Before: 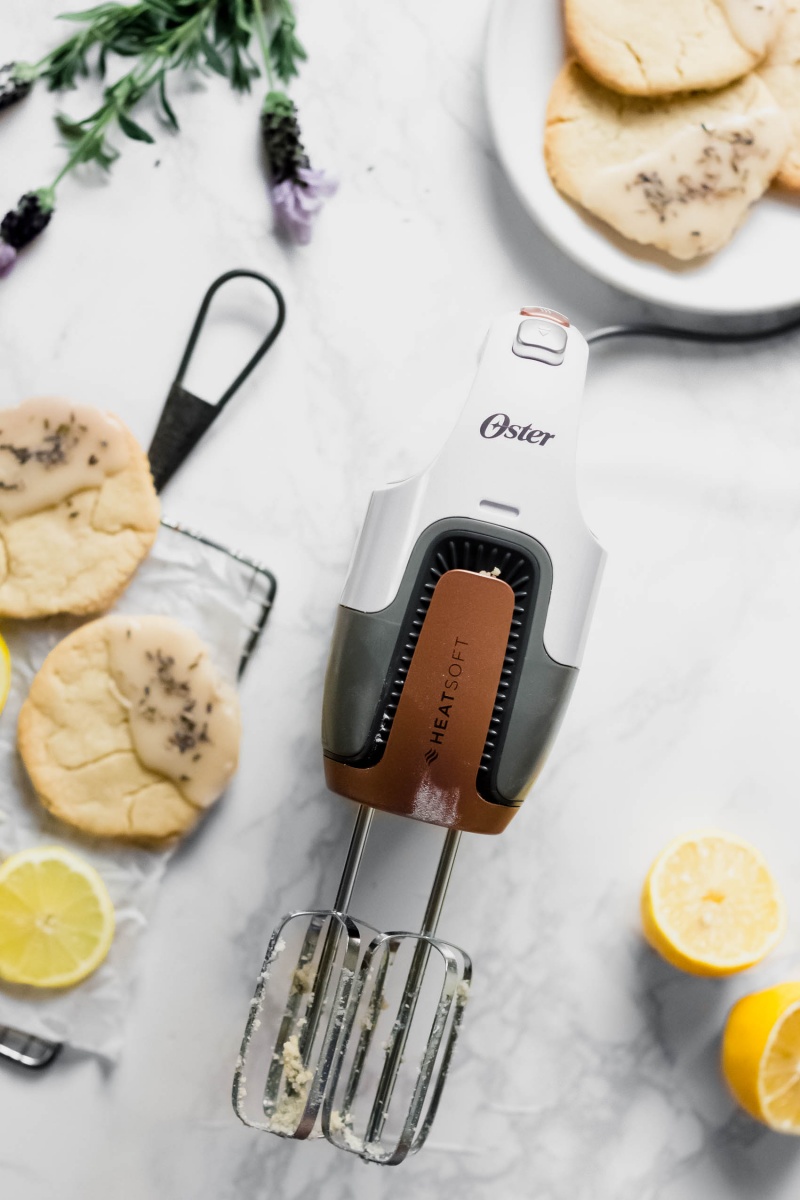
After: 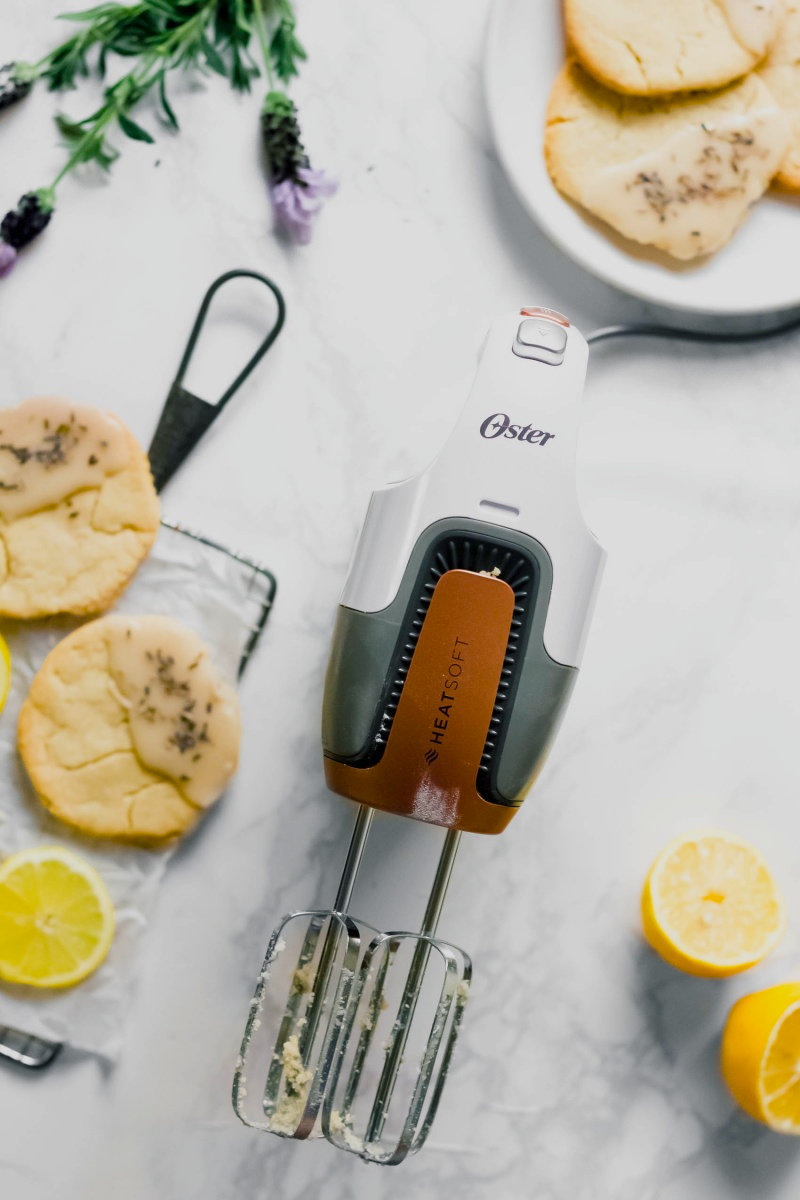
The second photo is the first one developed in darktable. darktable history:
color balance rgb: shadows lift › chroma 2.045%, shadows lift › hue 182.65°, perceptual saturation grading › global saturation 29.332%, perceptual saturation grading › mid-tones 12.114%, perceptual saturation grading › shadows 11.064%, contrast -10.072%
